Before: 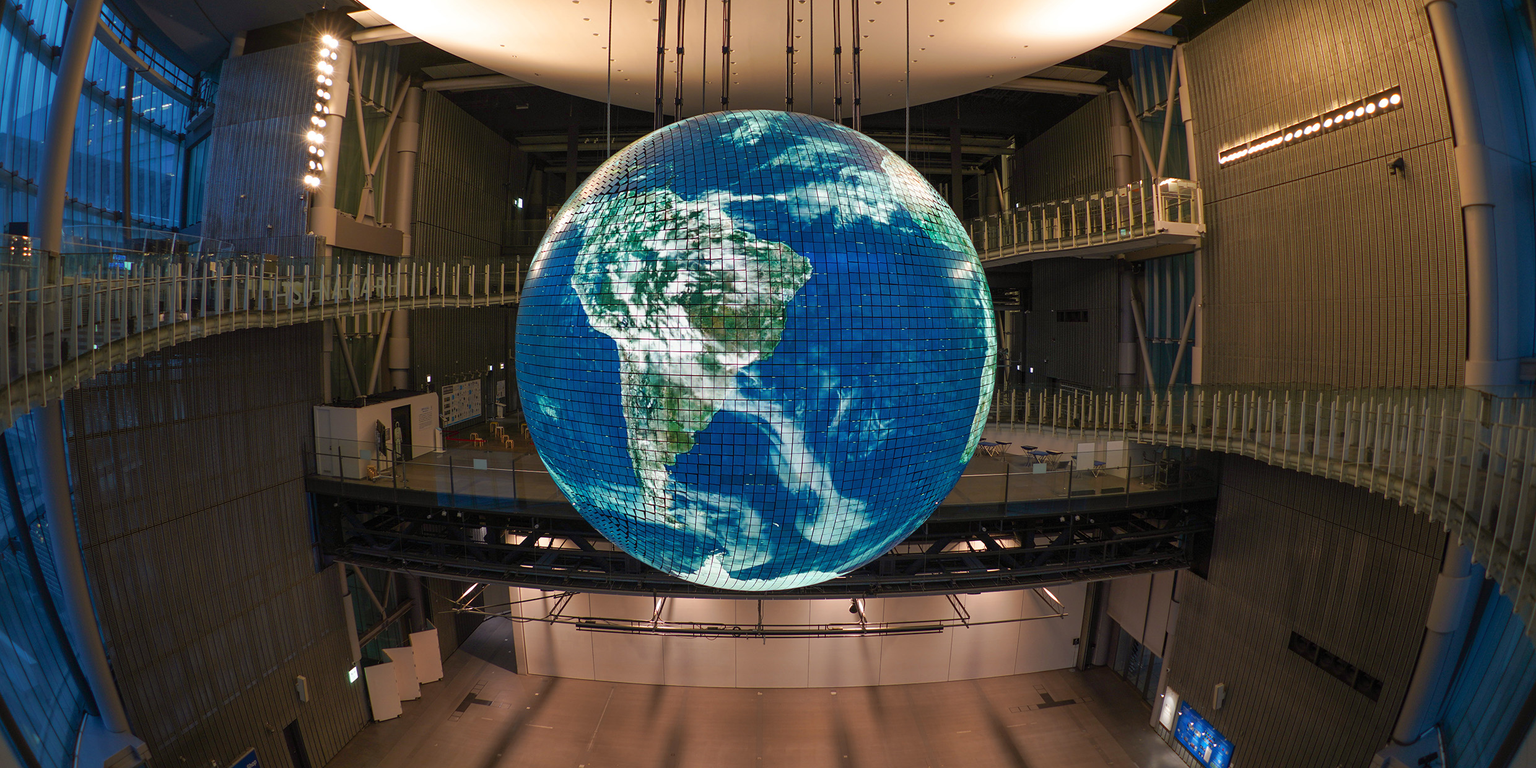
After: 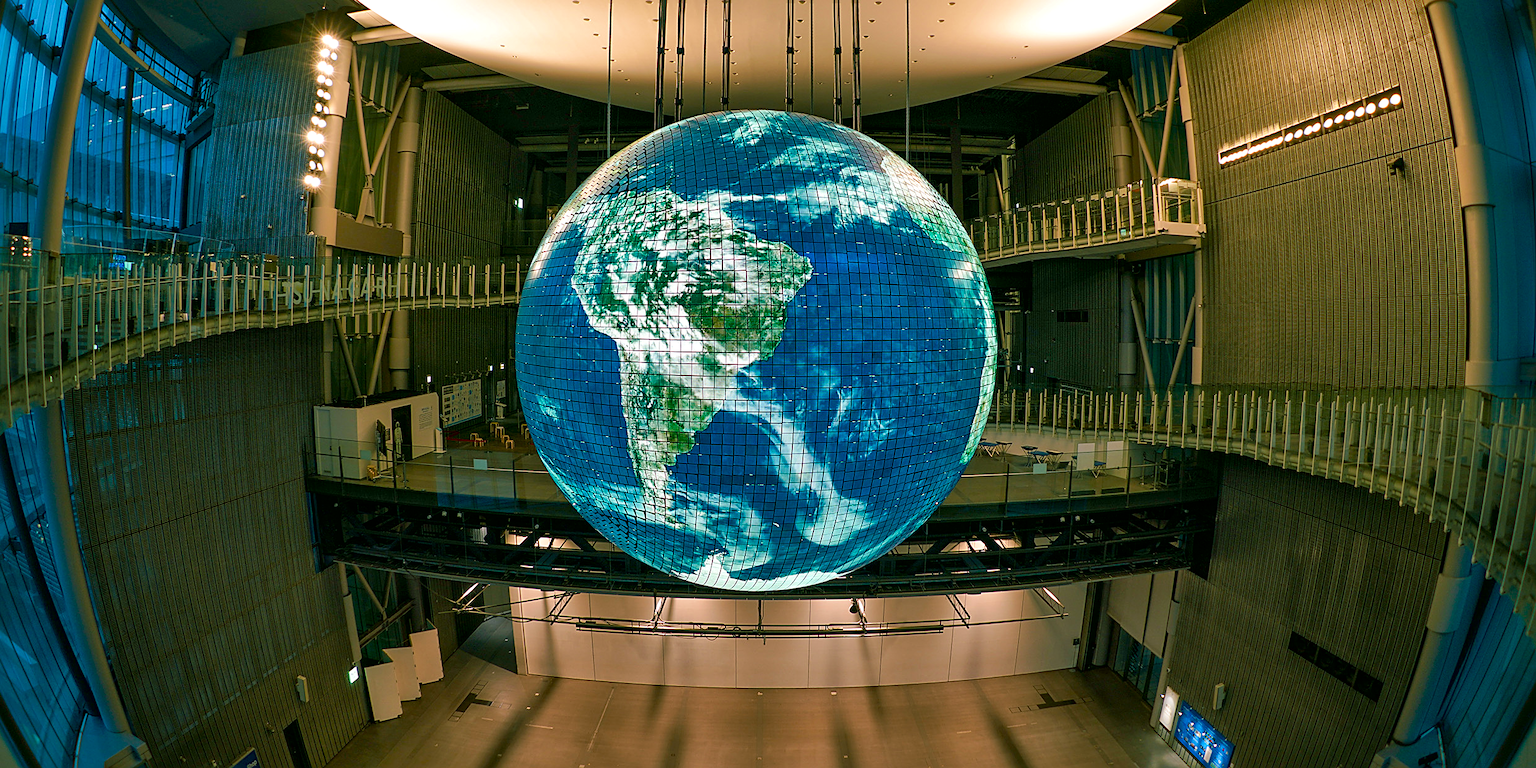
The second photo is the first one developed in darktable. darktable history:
velvia: on, module defaults
color balance rgb: shadows lift › chroma 11.791%, shadows lift › hue 133.95°, perceptual saturation grading › global saturation 20%, perceptual saturation grading › highlights -25.654%, perceptual saturation grading › shadows 24.468%, perceptual brilliance grading › global brilliance 2.865%, perceptual brilliance grading › highlights -2.861%, perceptual brilliance grading › shadows 3.558%
local contrast: mode bilateral grid, contrast 25, coarseness 47, detail 152%, midtone range 0.2
sharpen: on, module defaults
